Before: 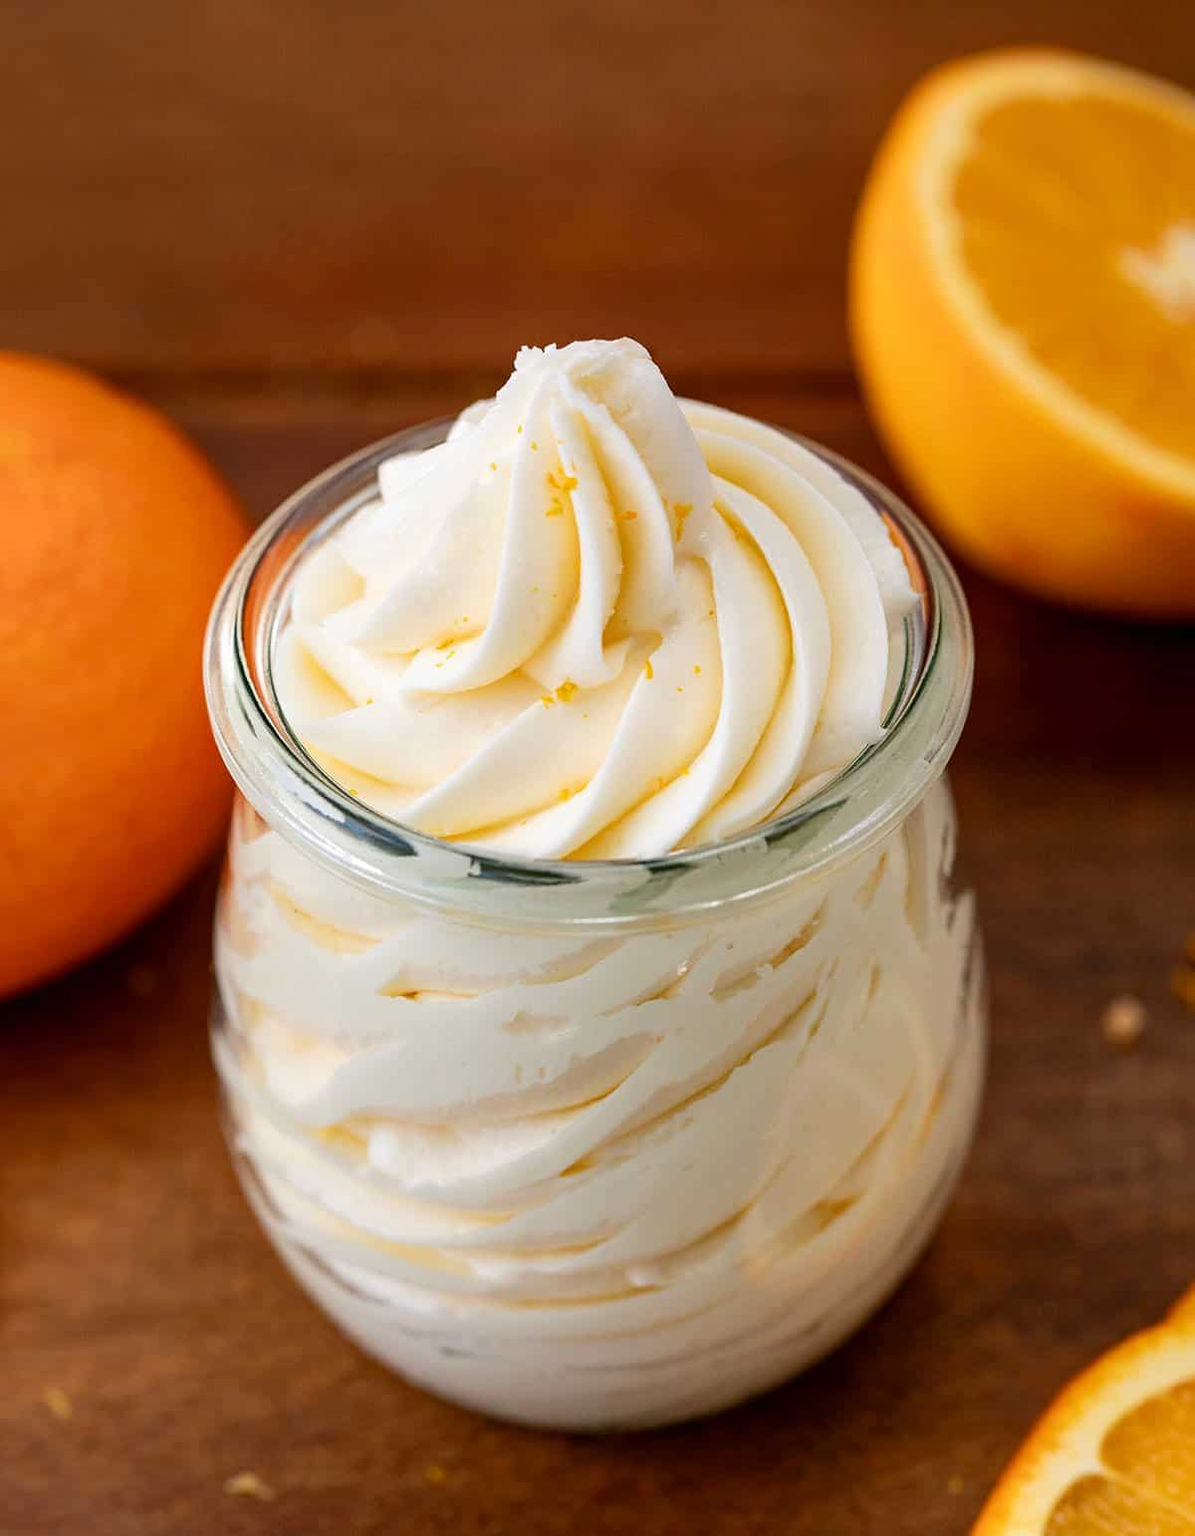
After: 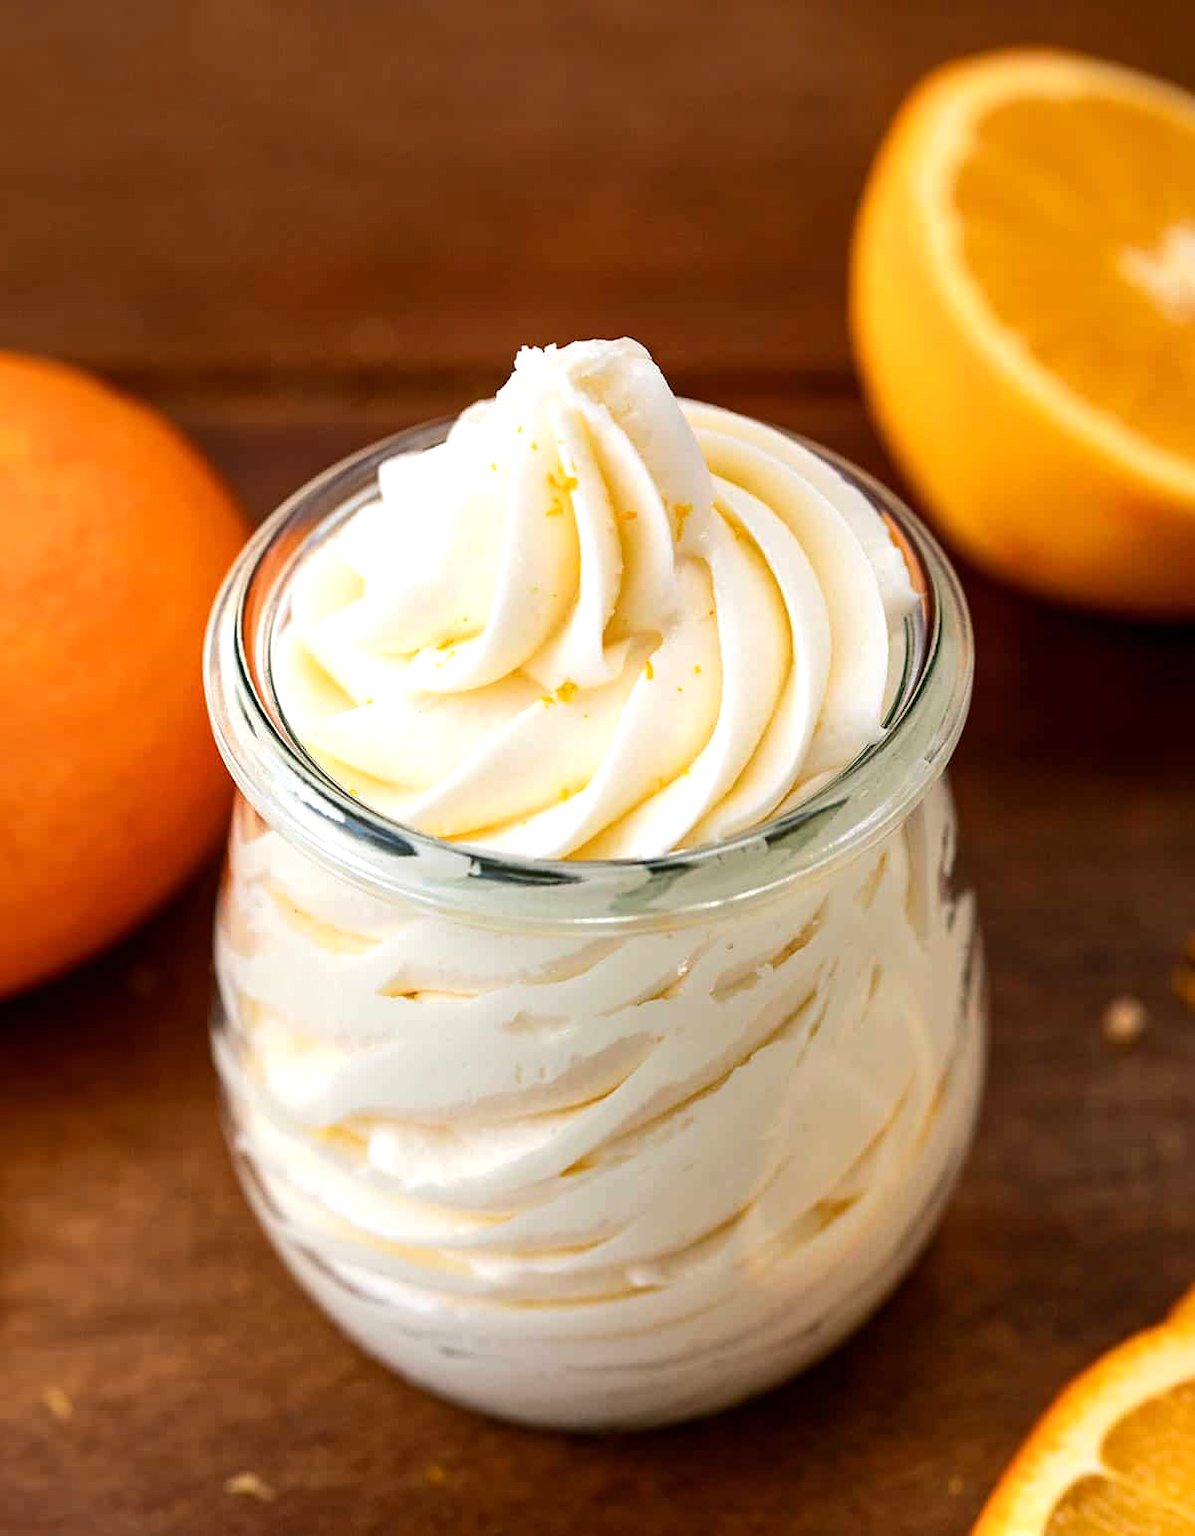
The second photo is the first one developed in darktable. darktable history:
tone equalizer: -8 EV -0.417 EV, -7 EV -0.389 EV, -6 EV -0.333 EV, -5 EV -0.222 EV, -3 EV 0.222 EV, -2 EV 0.333 EV, -1 EV 0.389 EV, +0 EV 0.417 EV, edges refinement/feathering 500, mask exposure compensation -1.57 EV, preserve details no
exposure: exposure 0.02 EV, compensate highlight preservation false
